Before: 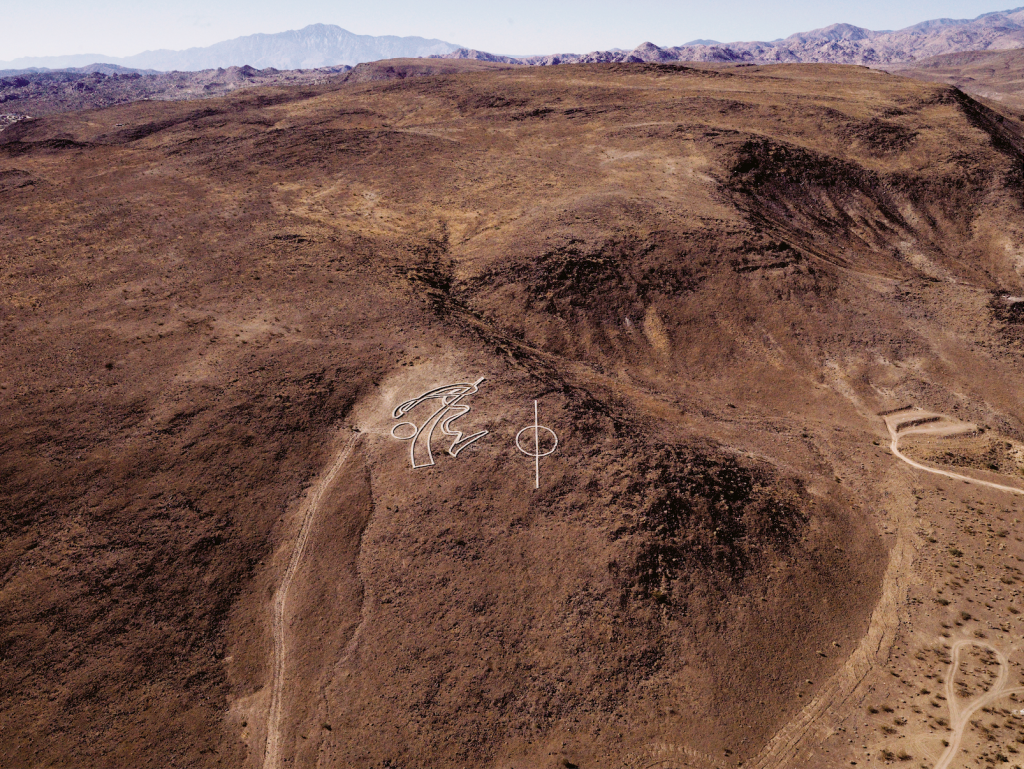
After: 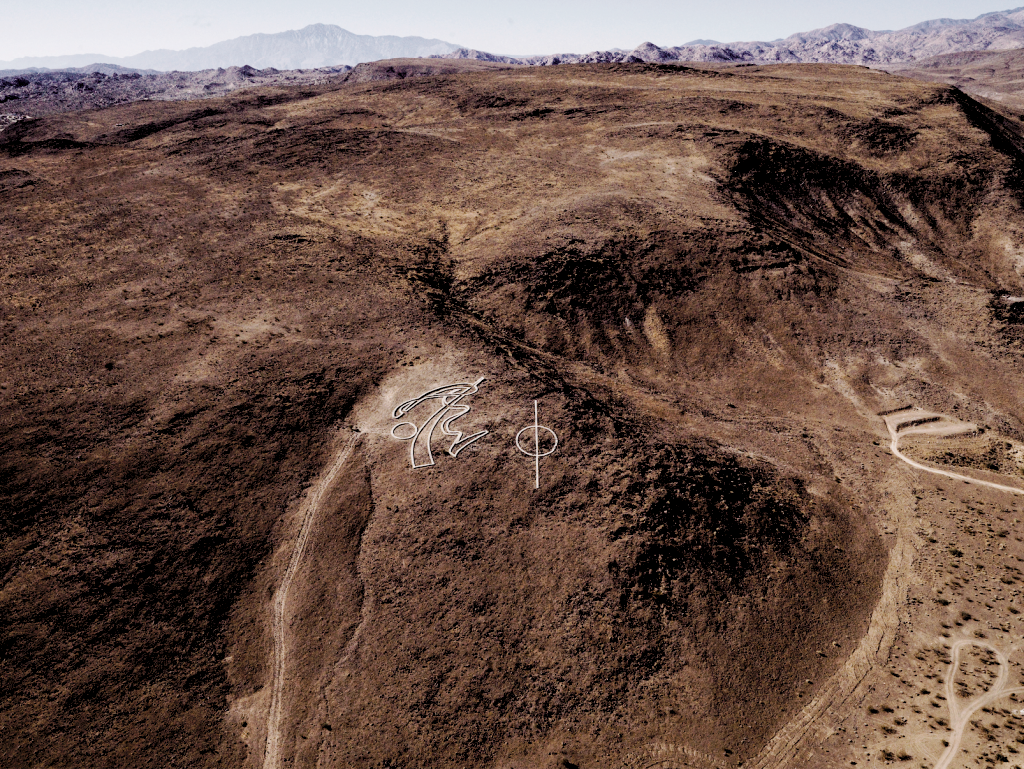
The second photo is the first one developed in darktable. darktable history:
levels: levels [0.116, 0.574, 1]
contrast brightness saturation: saturation -0.092
tone curve: curves: ch0 [(0, 0) (0.003, 0.02) (0.011, 0.023) (0.025, 0.028) (0.044, 0.045) (0.069, 0.063) (0.1, 0.09) (0.136, 0.122) (0.177, 0.166) (0.224, 0.223) (0.277, 0.297) (0.335, 0.384) (0.399, 0.461) (0.468, 0.549) (0.543, 0.632) (0.623, 0.705) (0.709, 0.772) (0.801, 0.844) (0.898, 0.91) (1, 1)], preserve colors none
local contrast: highlights 106%, shadows 101%, detail 119%, midtone range 0.2
